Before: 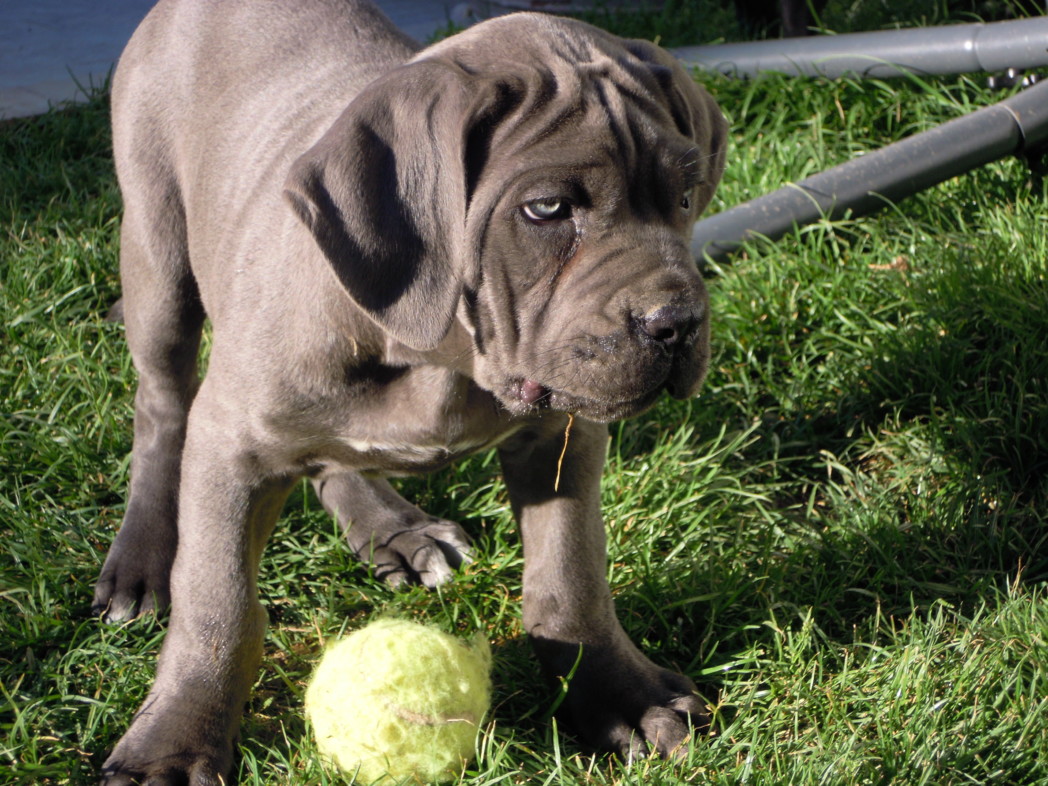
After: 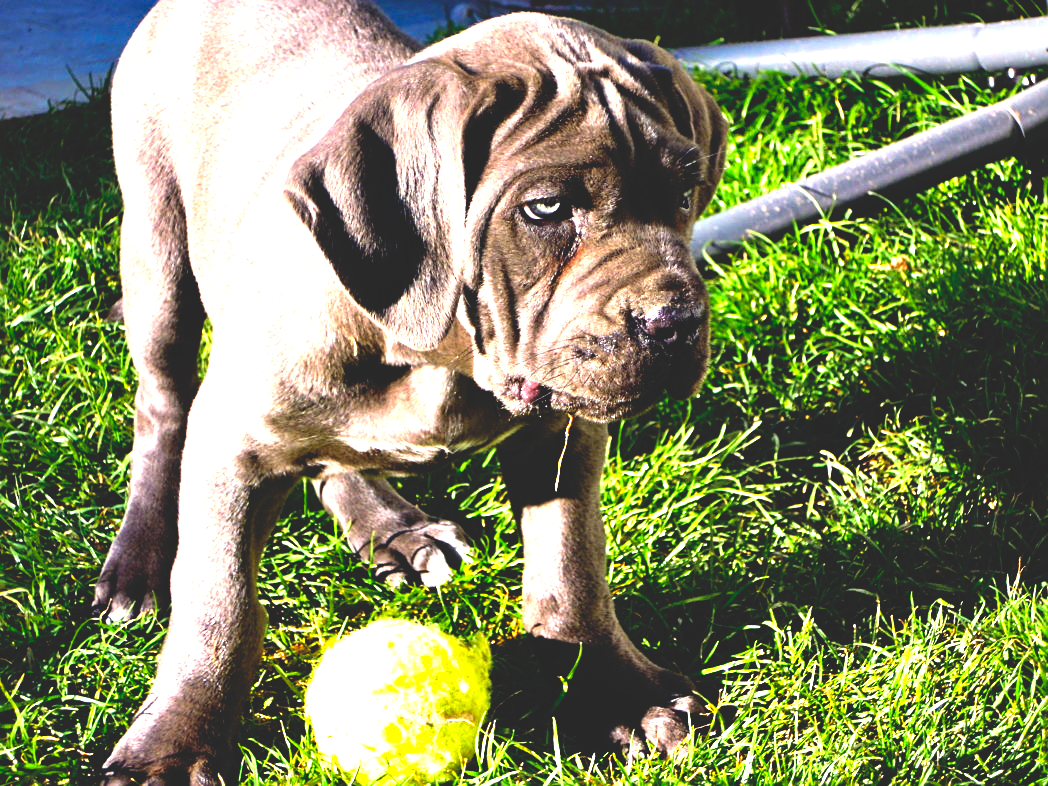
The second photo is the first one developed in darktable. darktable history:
color balance rgb: global offset › luminance 0.755%, perceptual saturation grading › global saturation 33.558%
contrast equalizer: octaves 7, y [[0.528, 0.548, 0.563, 0.562, 0.546, 0.526], [0.55 ×6], [0 ×6], [0 ×6], [0 ×6]]
base curve: curves: ch0 [(0, 0.02) (0.083, 0.036) (1, 1)], preserve colors none
exposure: black level correction 0, exposure 1.382 EV, compensate highlight preservation false
sharpen: amount 0.59
